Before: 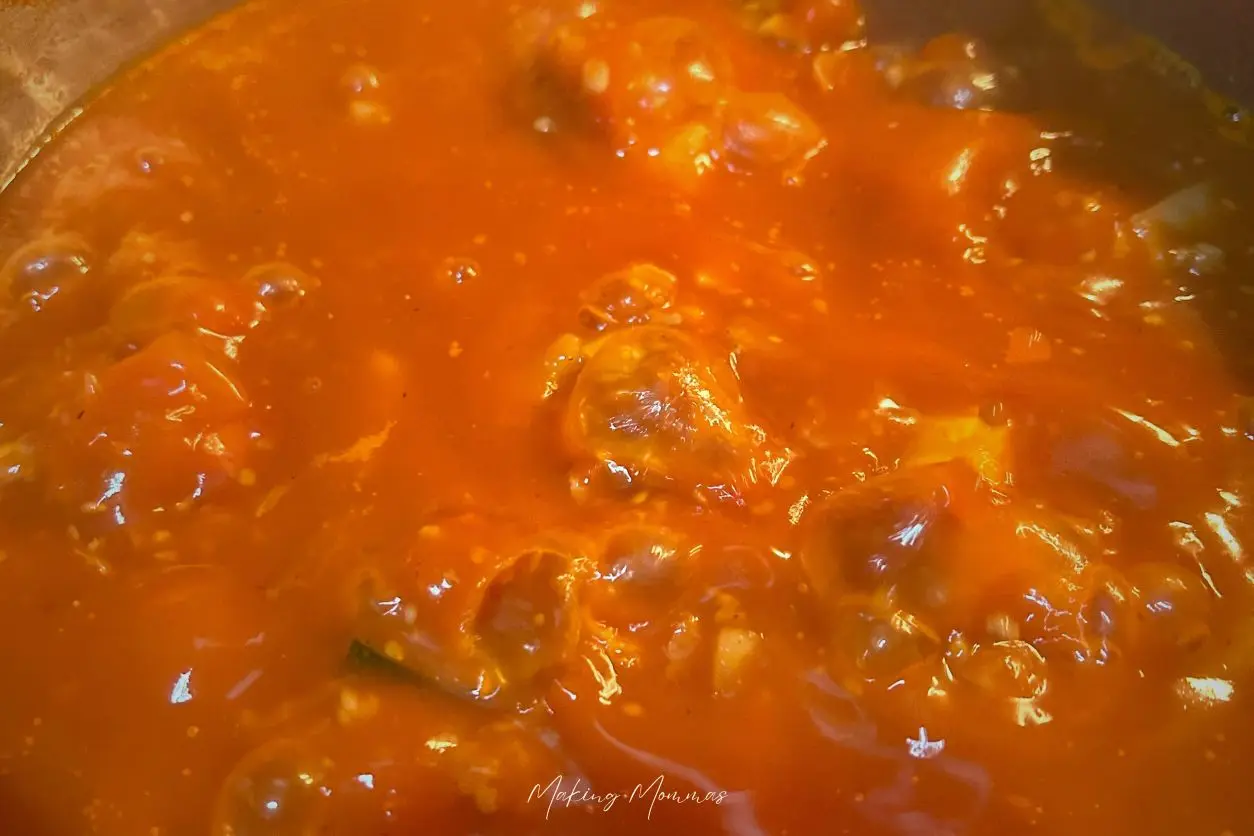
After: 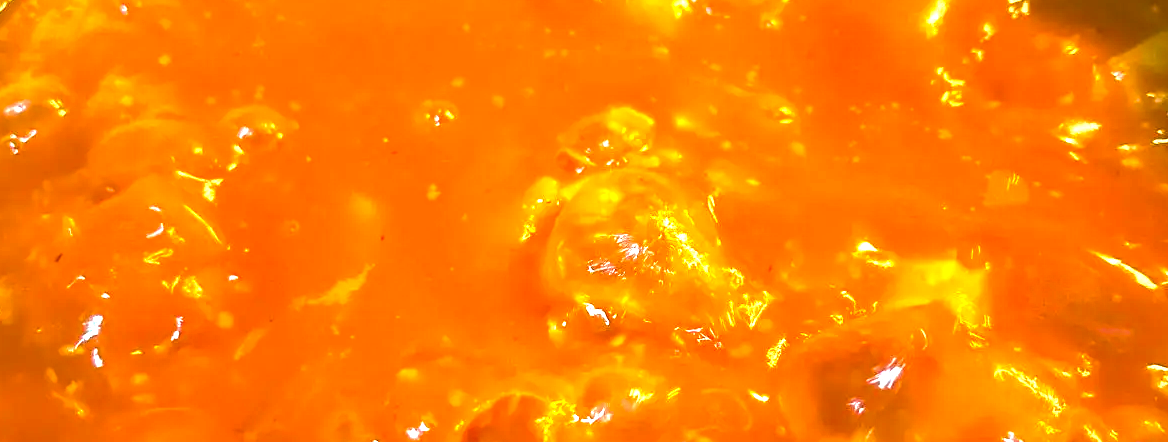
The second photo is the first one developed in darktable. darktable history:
exposure: exposure 0.6 EV, compensate highlight preservation false
color balance rgb: linear chroma grading › shadows 31.968%, linear chroma grading › global chroma -1.732%, linear chroma grading › mid-tones 4.312%, perceptual saturation grading › global saturation 19.502%, perceptual brilliance grading › global brilliance 12.396%, perceptual brilliance grading › highlights 14.967%
crop: left 1.823%, top 18.862%, right 4.961%, bottom 28.171%
